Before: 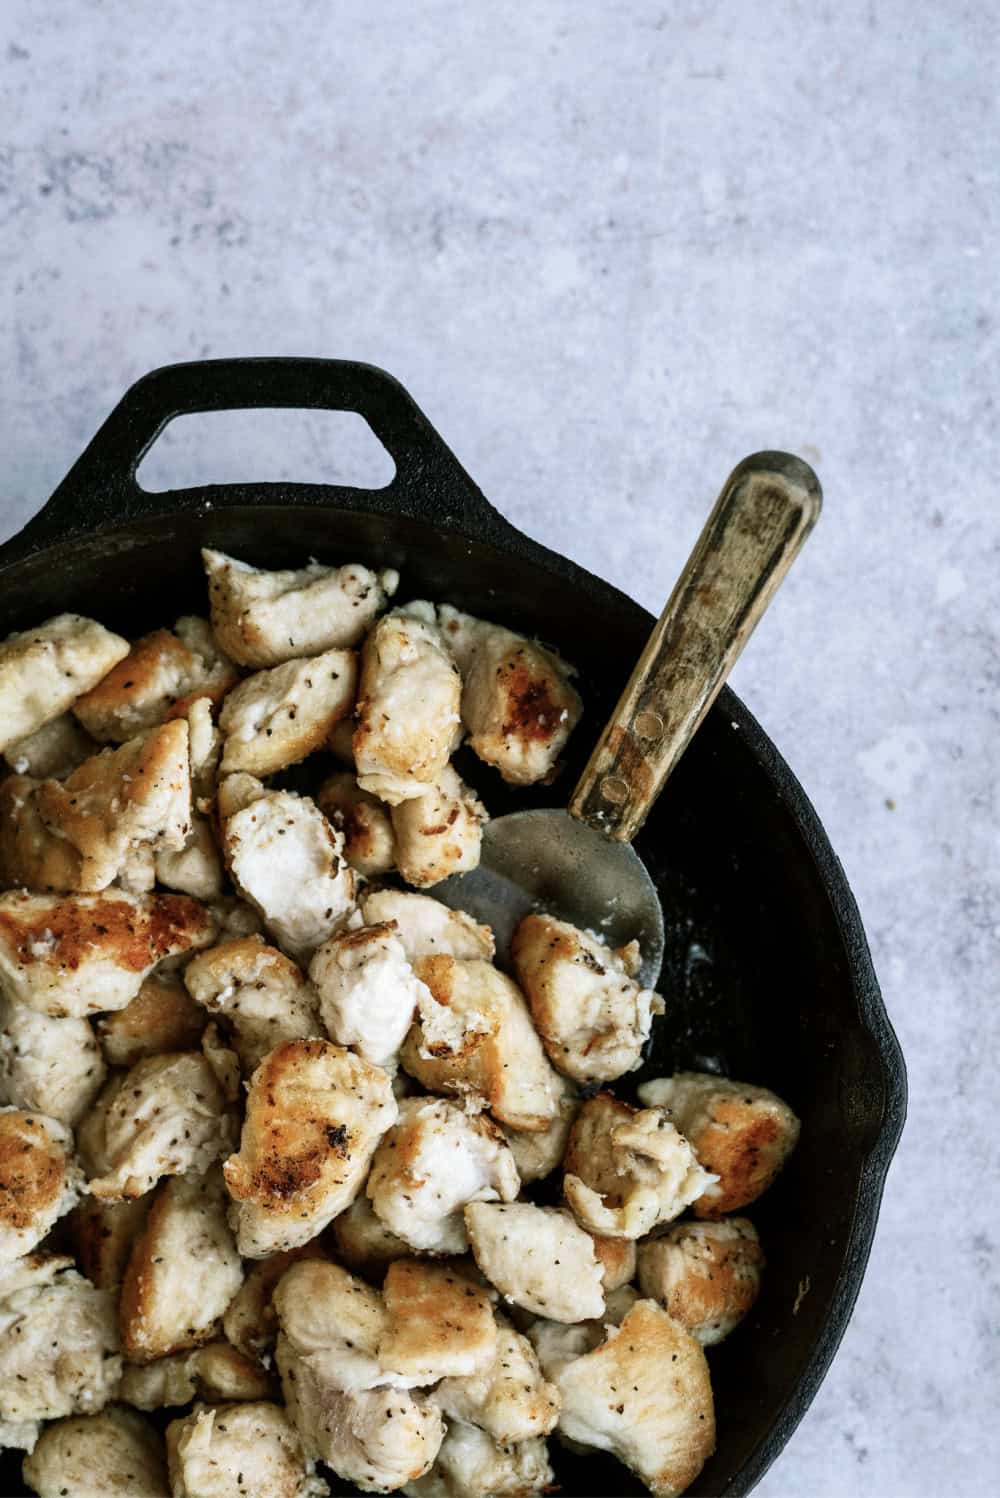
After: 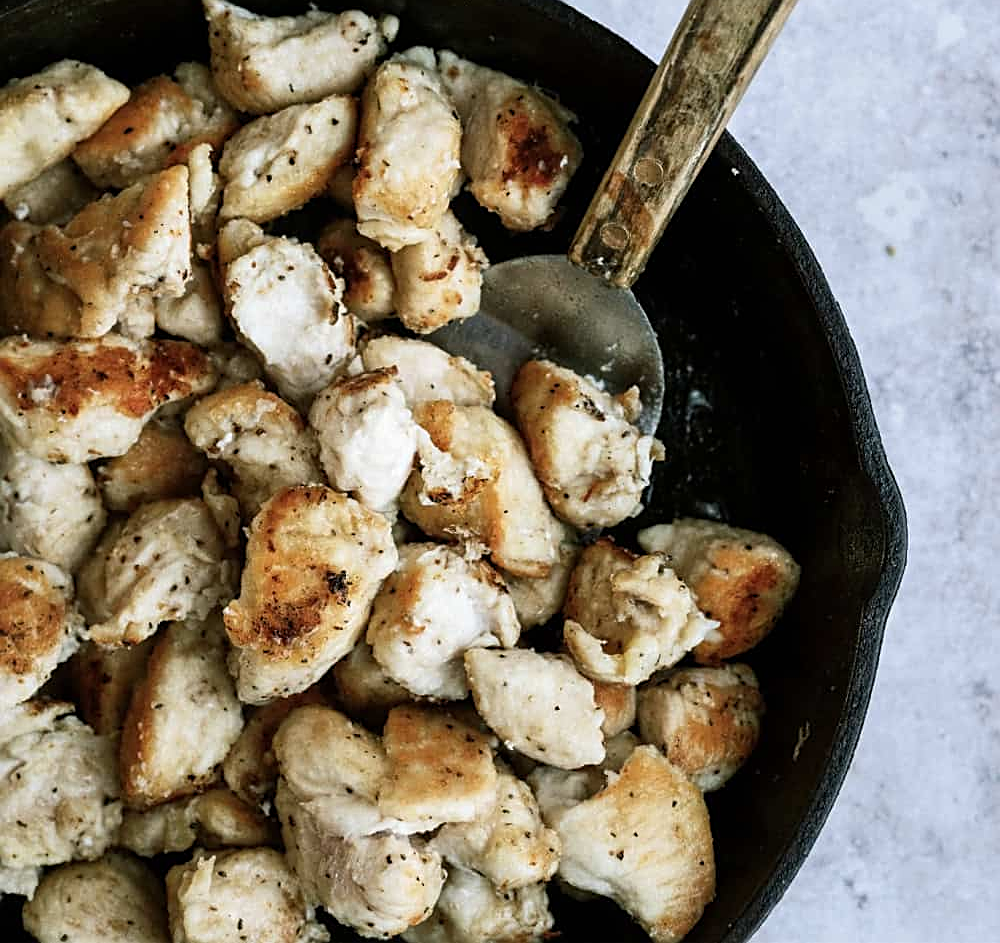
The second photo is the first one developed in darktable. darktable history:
sharpen: on, module defaults
crop and rotate: top 37.009%
levels: mode automatic, levels [0, 0.492, 0.984]
